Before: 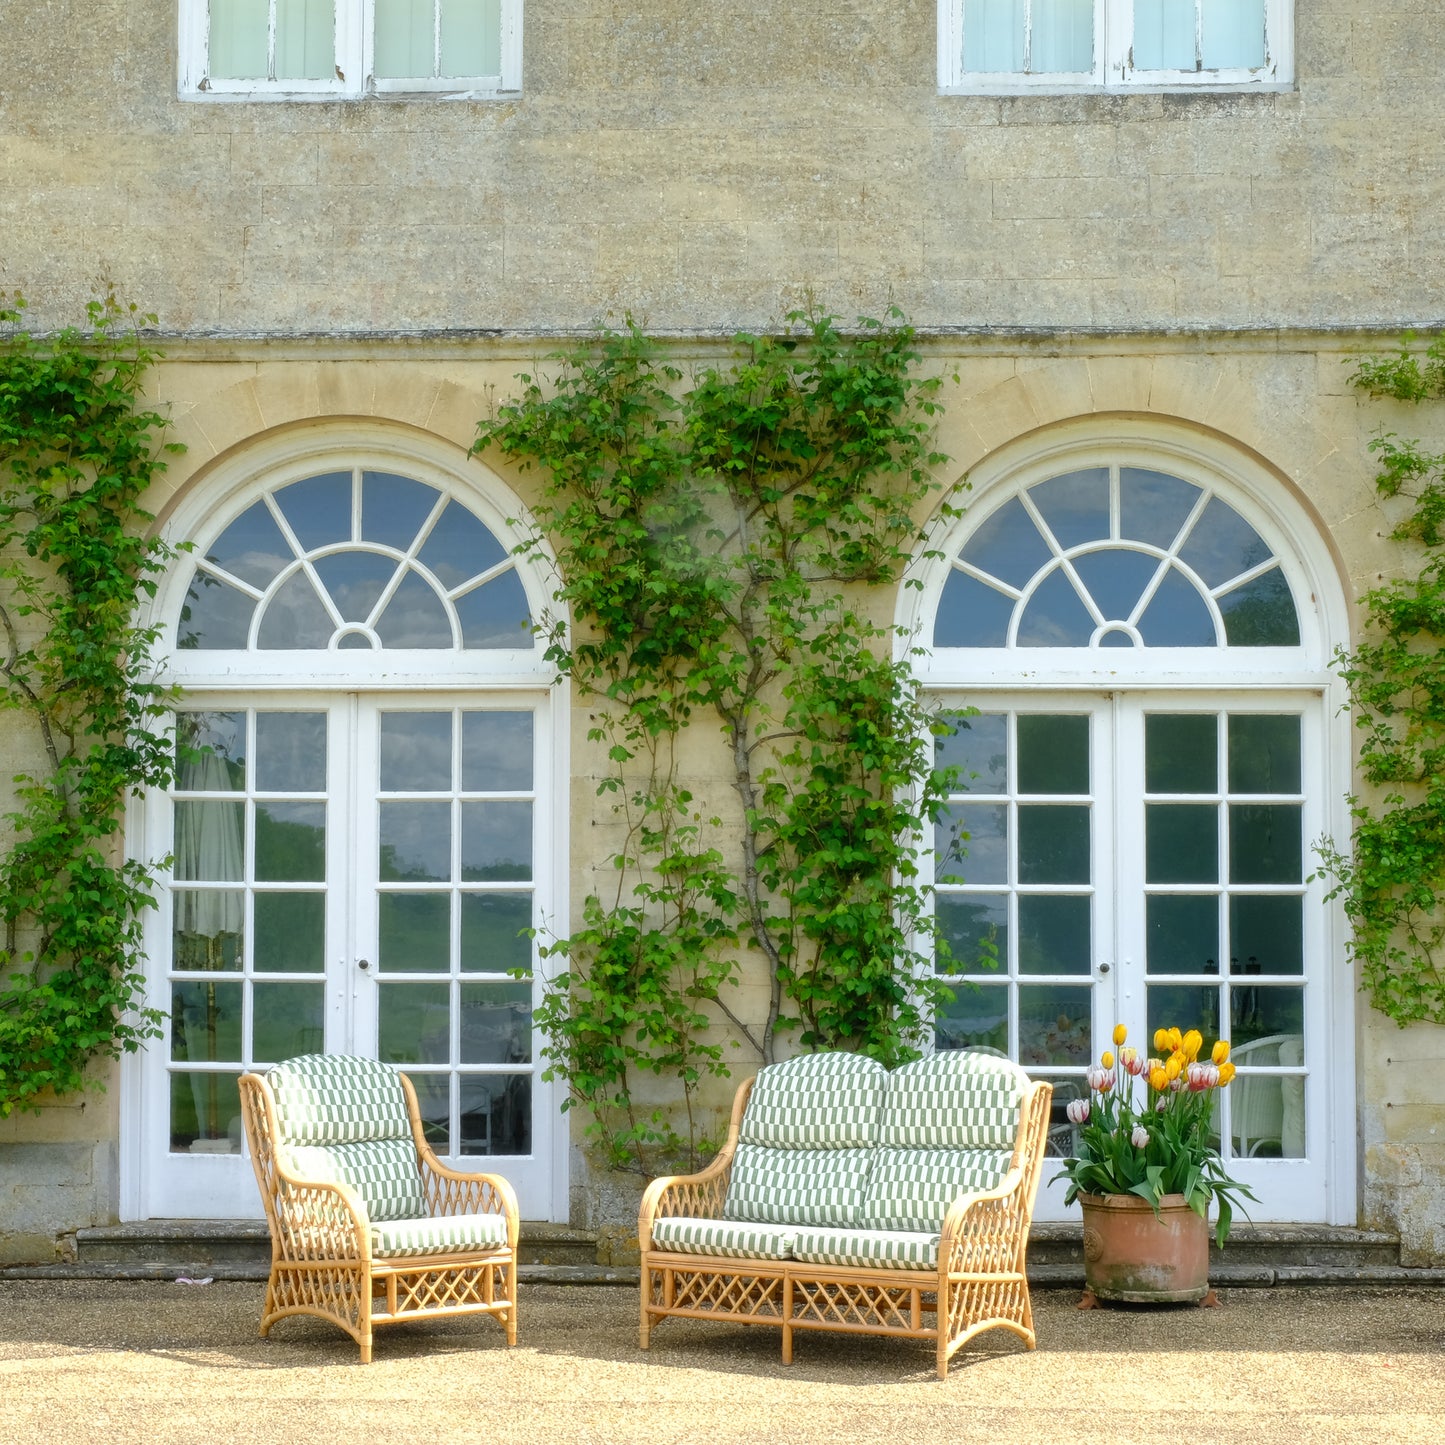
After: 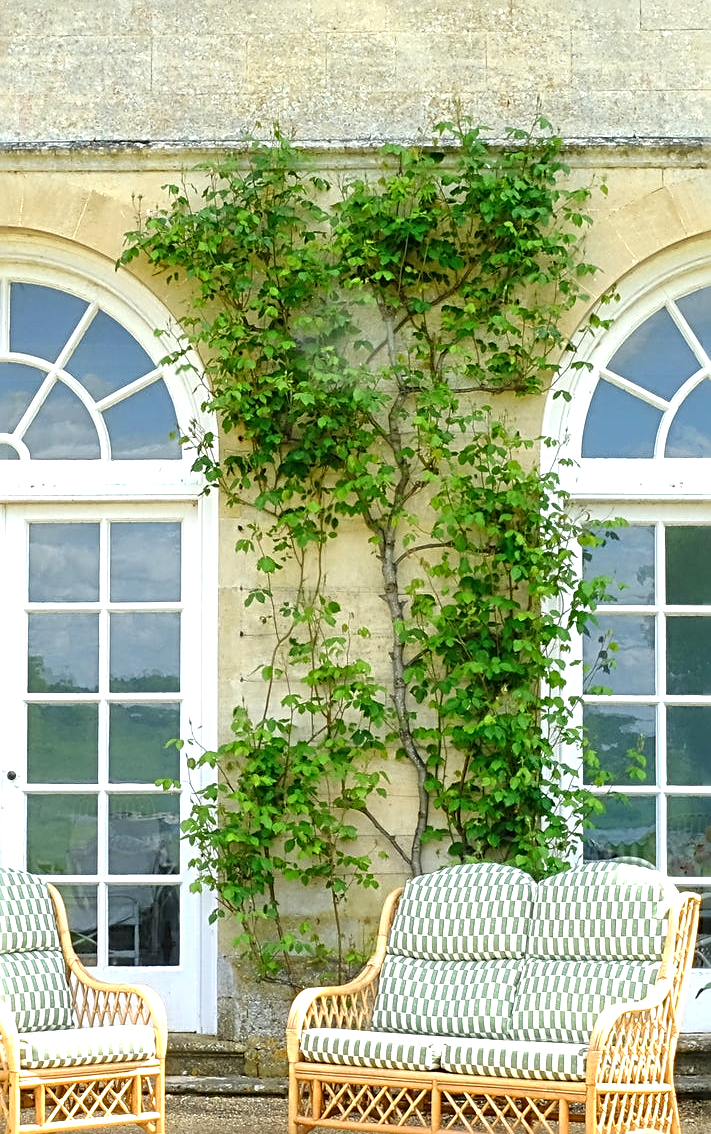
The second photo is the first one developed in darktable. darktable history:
exposure: black level correction 0, exposure 0.693 EV, compensate exposure bias true, compensate highlight preservation false
tone equalizer: smoothing diameter 2.17%, edges refinement/feathering 16.03, mask exposure compensation -1.57 EV, filter diffusion 5
sharpen: radius 2.994, amount 0.754
crop and rotate: angle 0.018°, left 24.418%, top 13.08%, right 26.36%, bottom 8.36%
